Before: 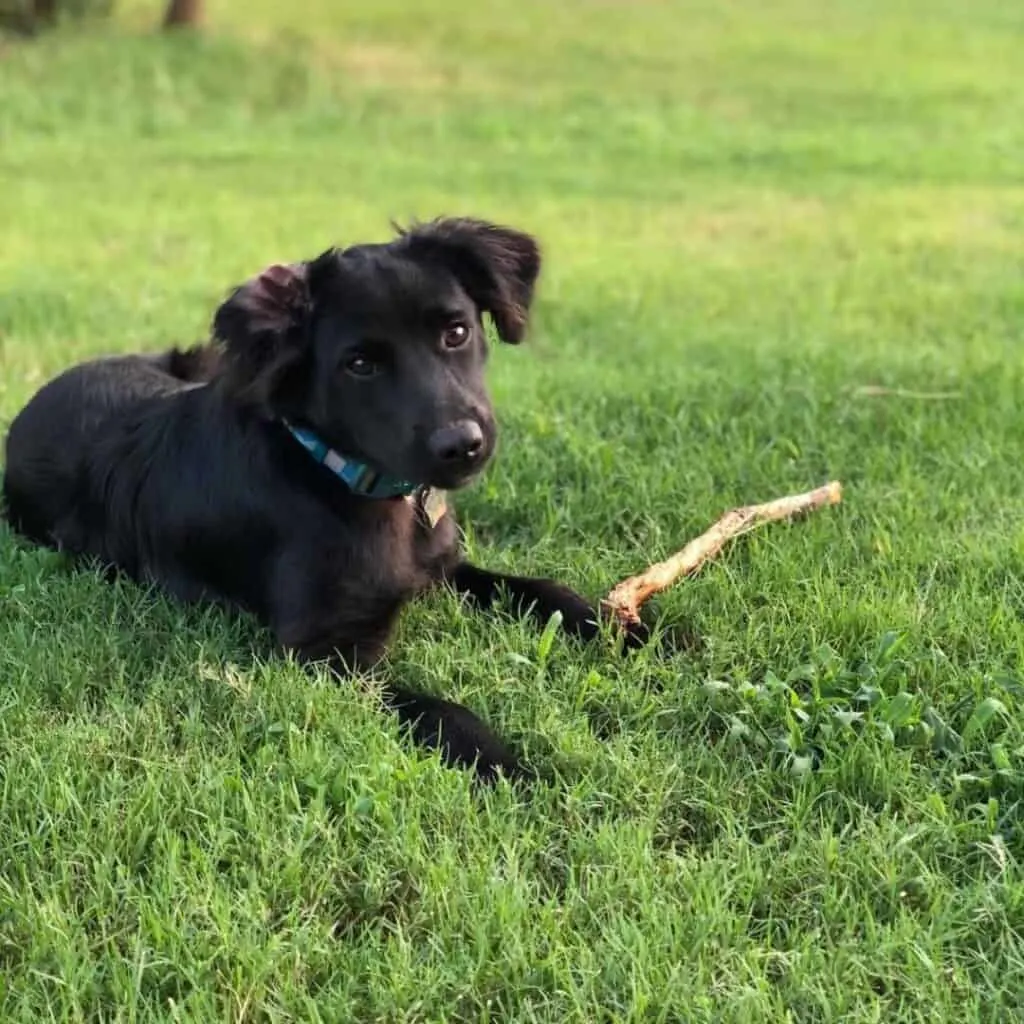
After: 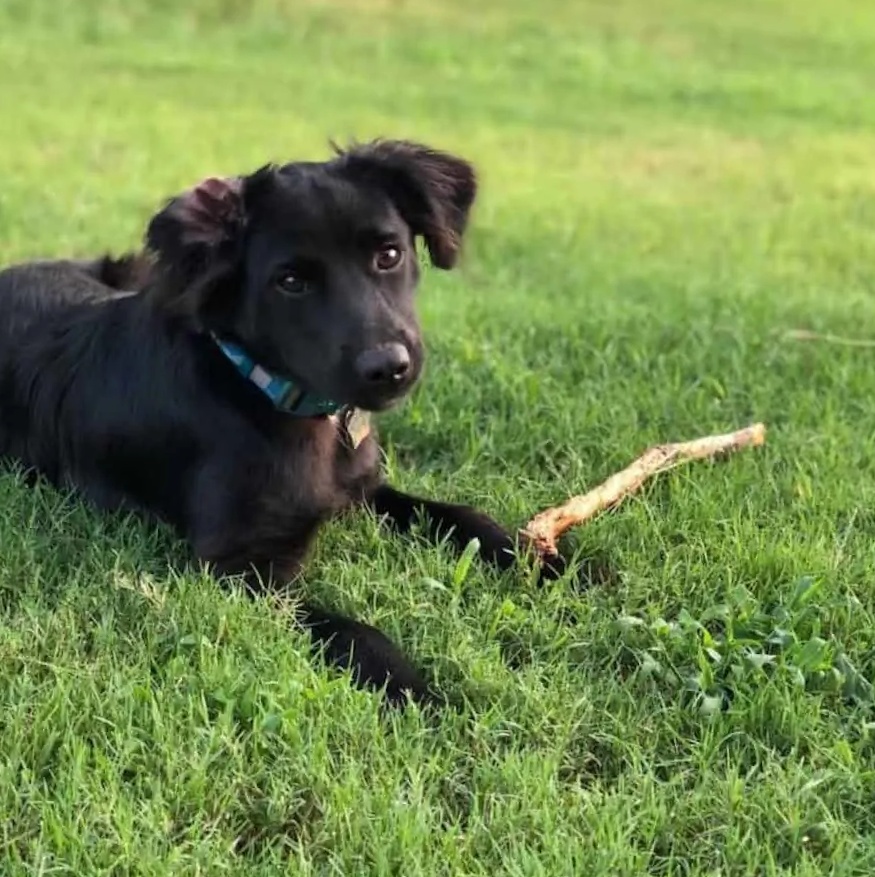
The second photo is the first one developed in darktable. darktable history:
crop and rotate: angle -3°, left 5.407%, top 5.168%, right 4.772%, bottom 4.75%
